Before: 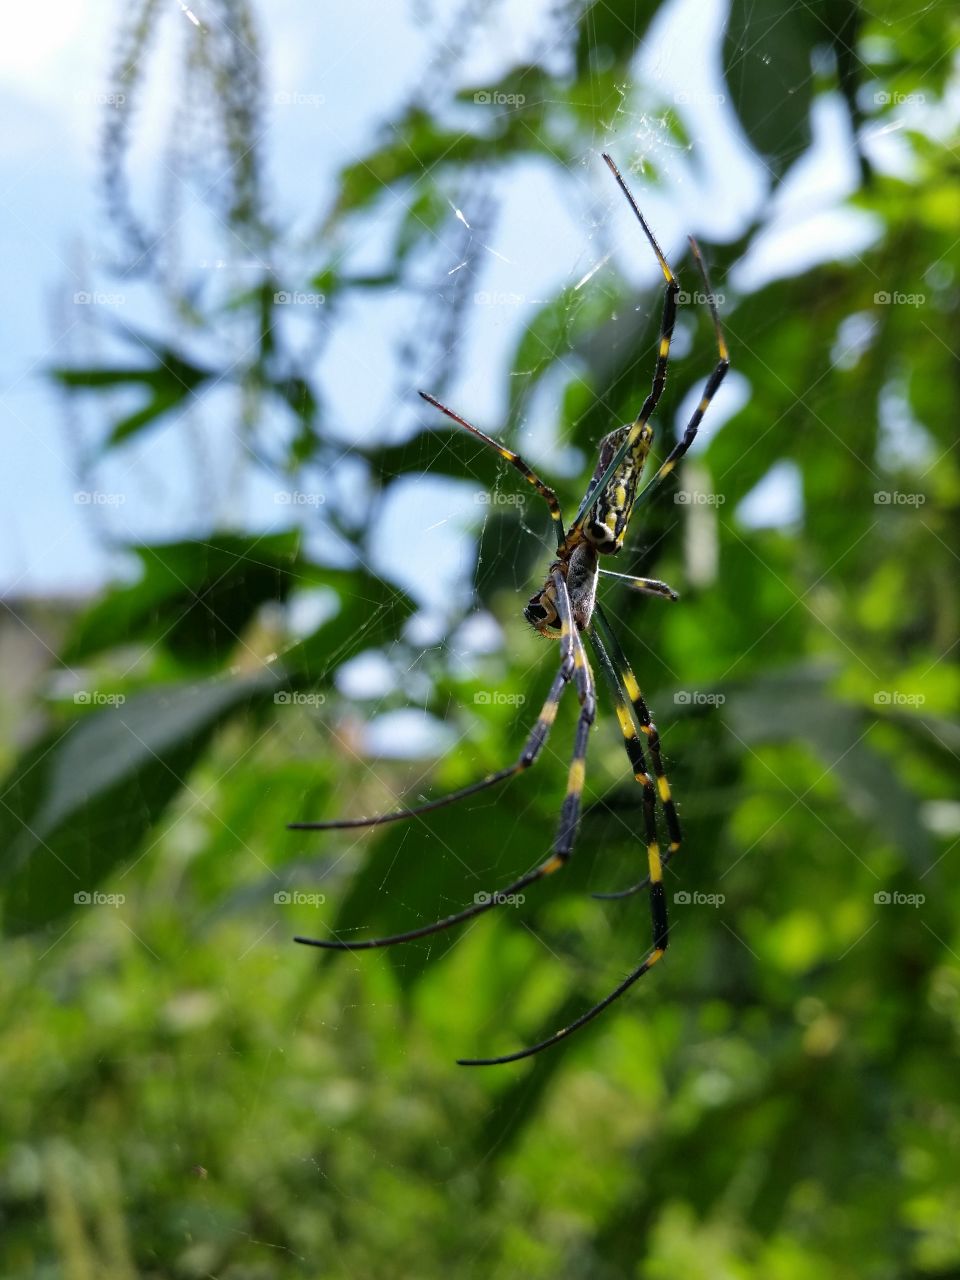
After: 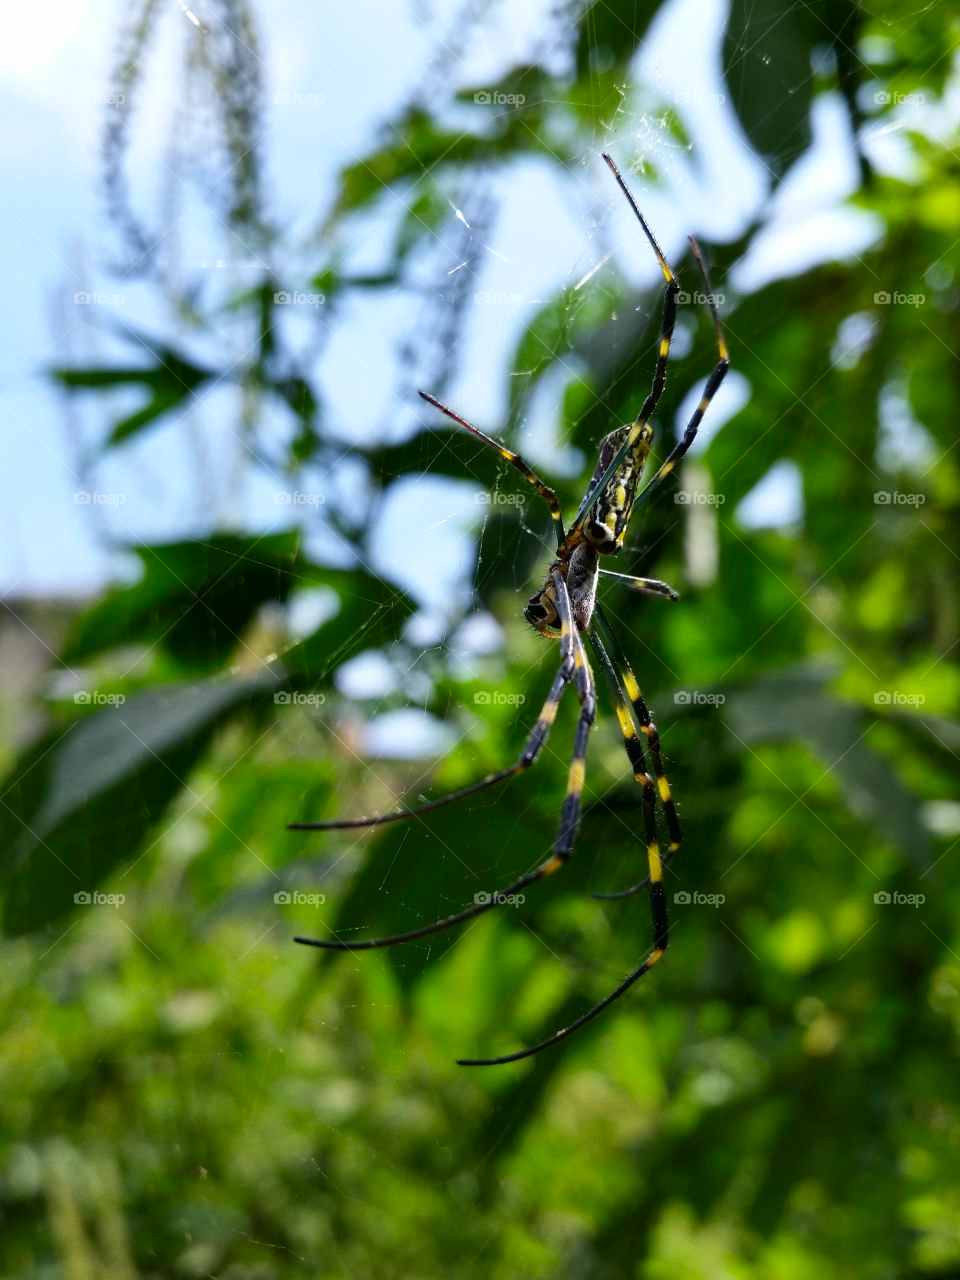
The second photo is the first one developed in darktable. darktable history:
contrast brightness saturation: contrast 0.155, brightness -0.015, saturation 0.099
